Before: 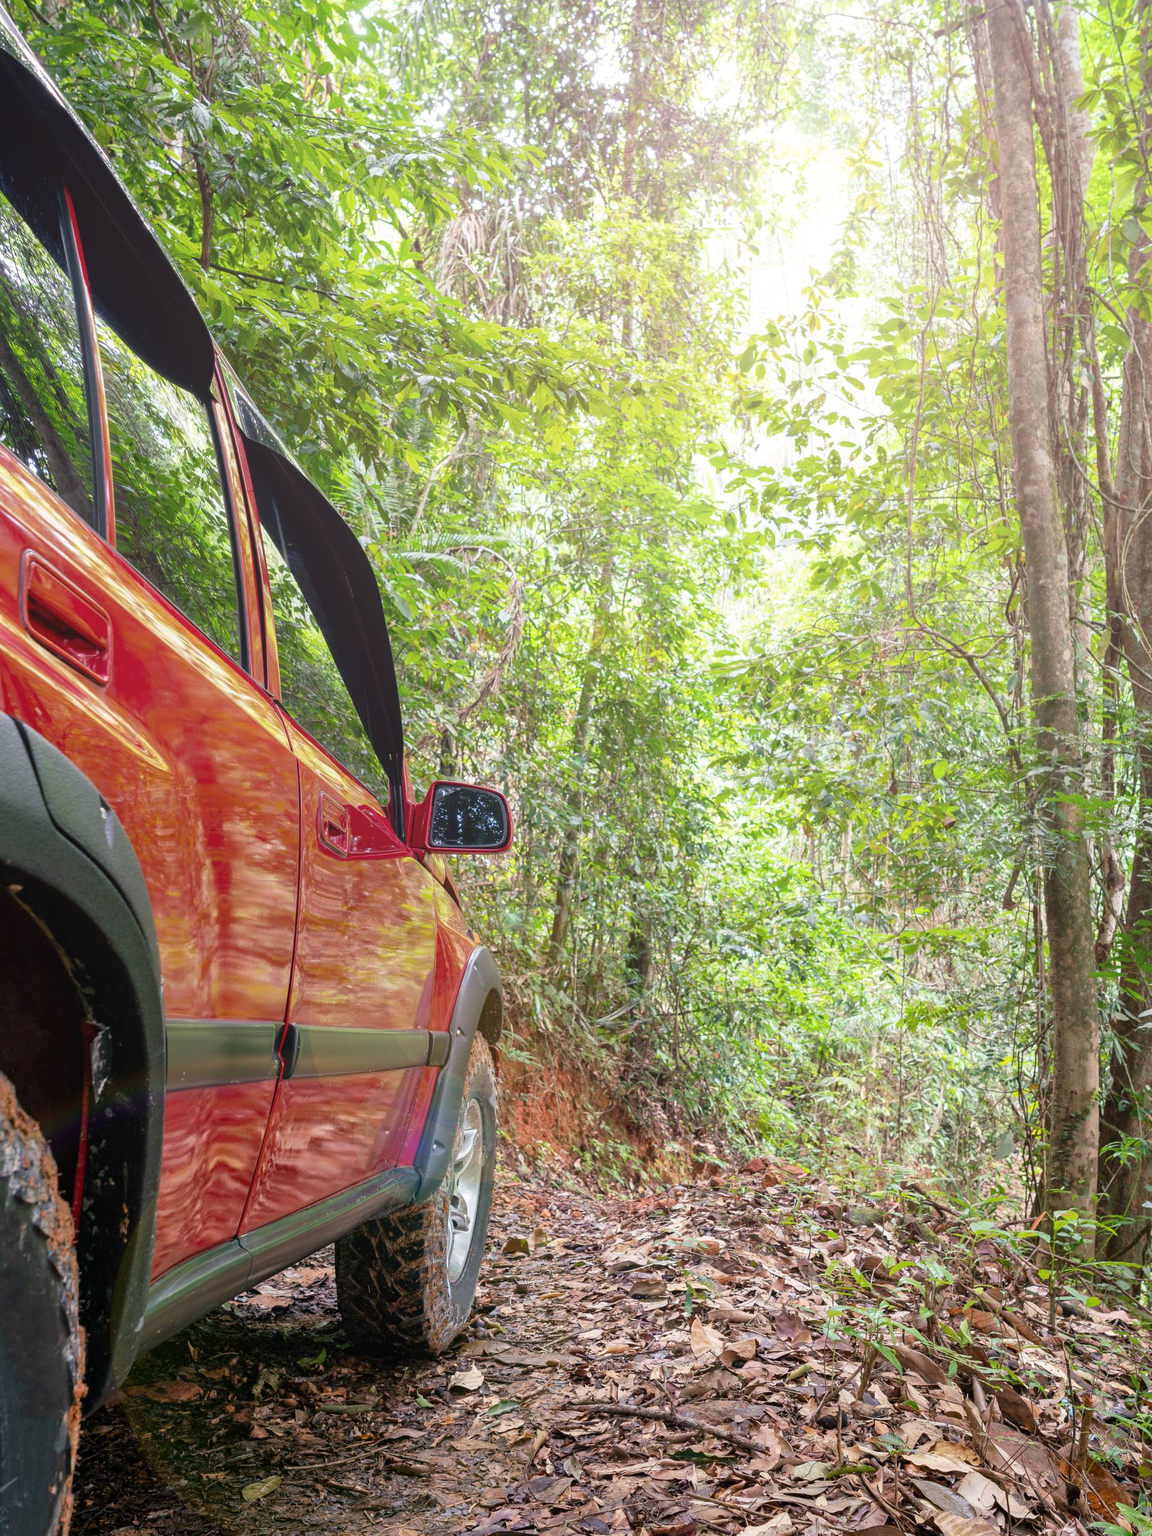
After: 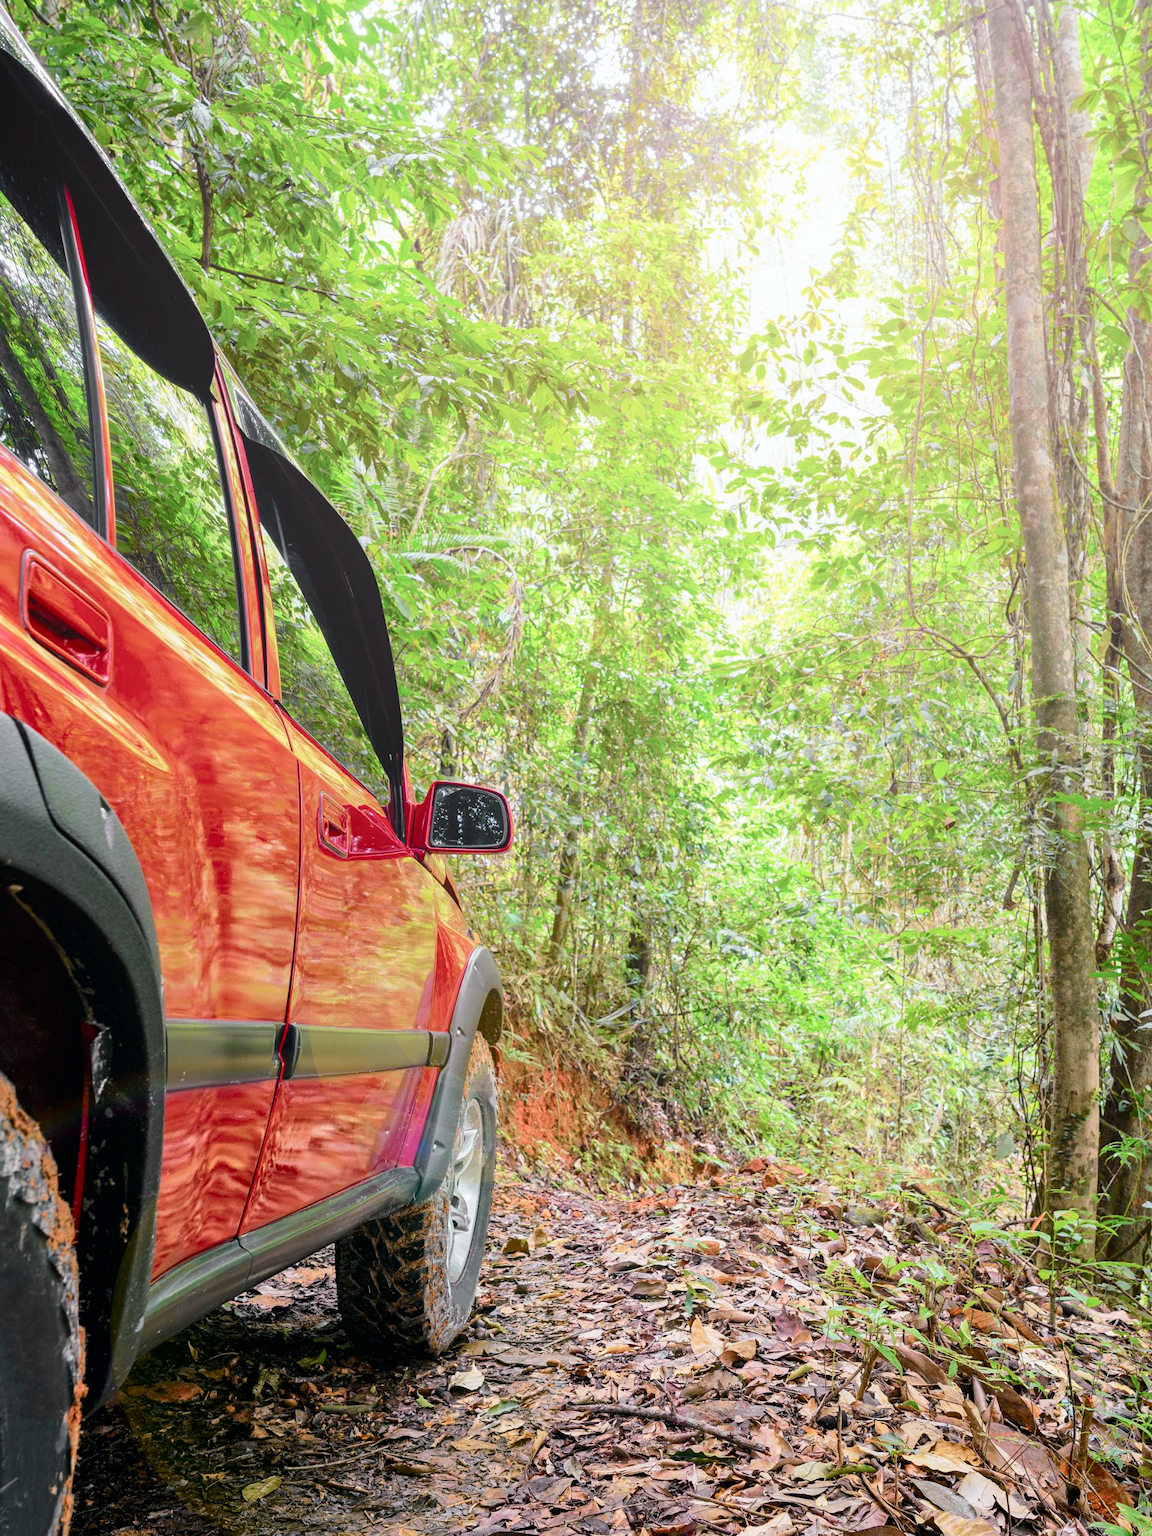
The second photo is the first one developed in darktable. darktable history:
tone curve: curves: ch0 [(0, 0) (0.037, 0.011) (0.131, 0.108) (0.279, 0.279) (0.476, 0.554) (0.617, 0.693) (0.704, 0.77) (0.813, 0.852) (0.916, 0.924) (1, 0.993)]; ch1 [(0, 0) (0.318, 0.278) (0.444, 0.427) (0.493, 0.492) (0.508, 0.502) (0.534, 0.531) (0.562, 0.571) (0.626, 0.667) (0.746, 0.764) (1, 1)]; ch2 [(0, 0) (0.316, 0.292) (0.381, 0.37) (0.423, 0.448) (0.476, 0.492) (0.502, 0.498) (0.522, 0.518) (0.533, 0.532) (0.586, 0.631) (0.634, 0.663) (0.7, 0.7) (0.861, 0.808) (1, 0.951)], color space Lab, independent channels, preserve colors none
